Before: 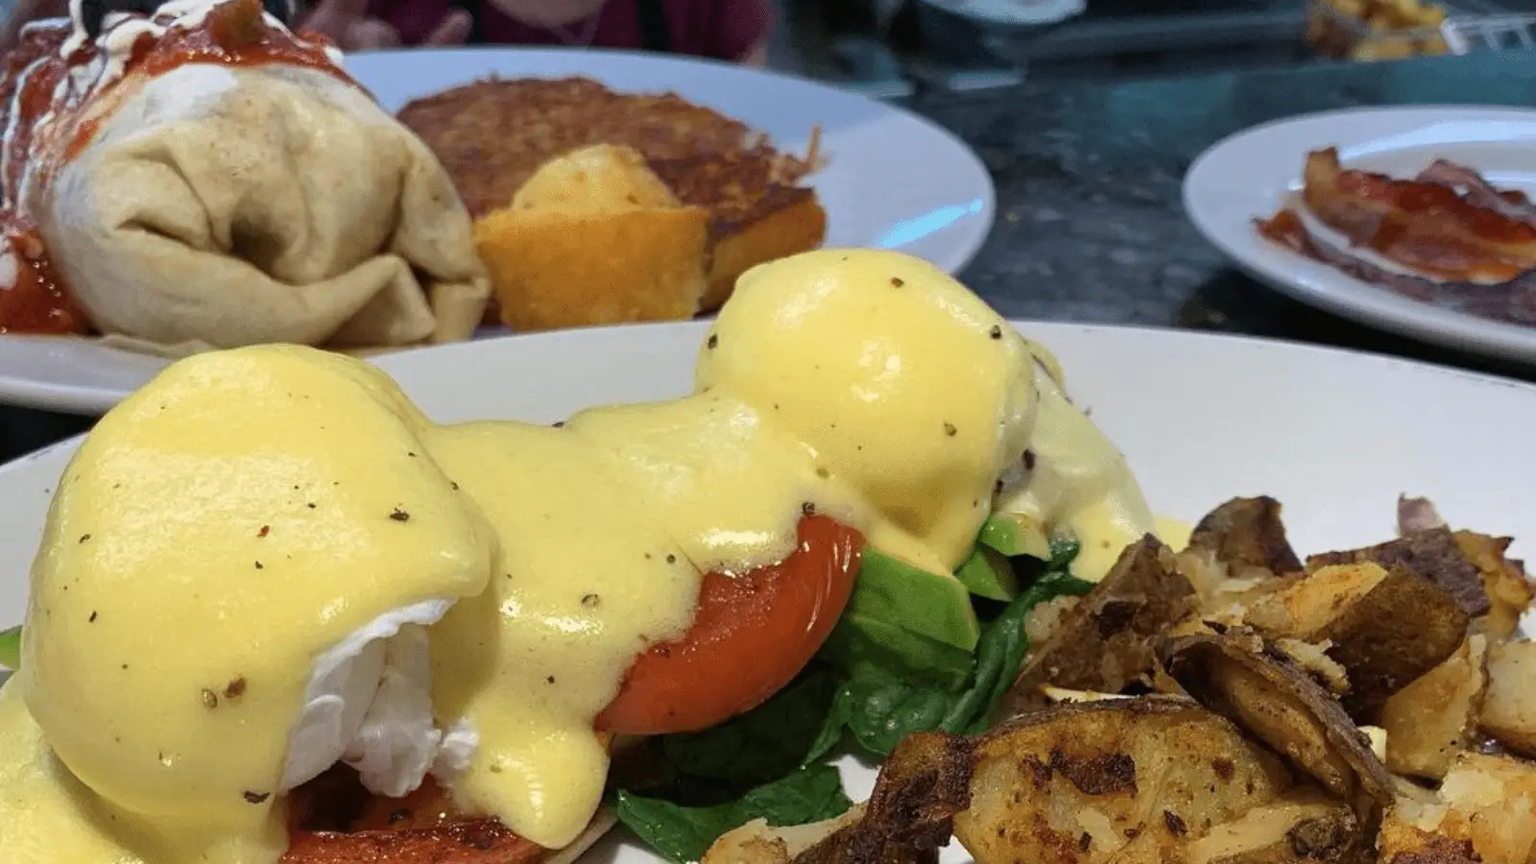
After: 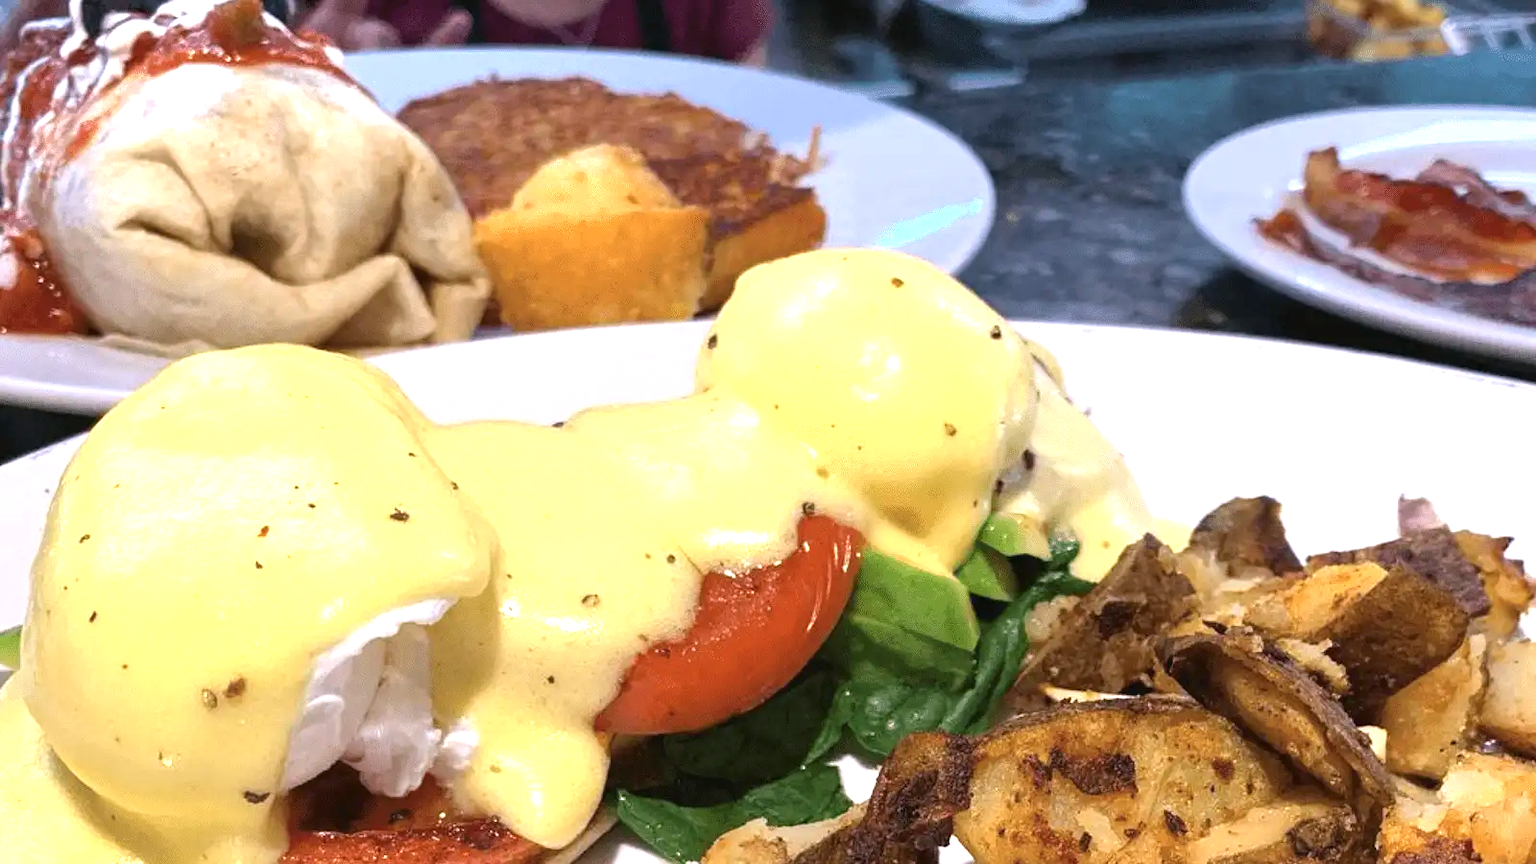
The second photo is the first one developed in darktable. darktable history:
white balance: red 1.05, blue 1.072
exposure: black level correction 0, exposure 0.95 EV, compensate exposure bias true, compensate highlight preservation false
